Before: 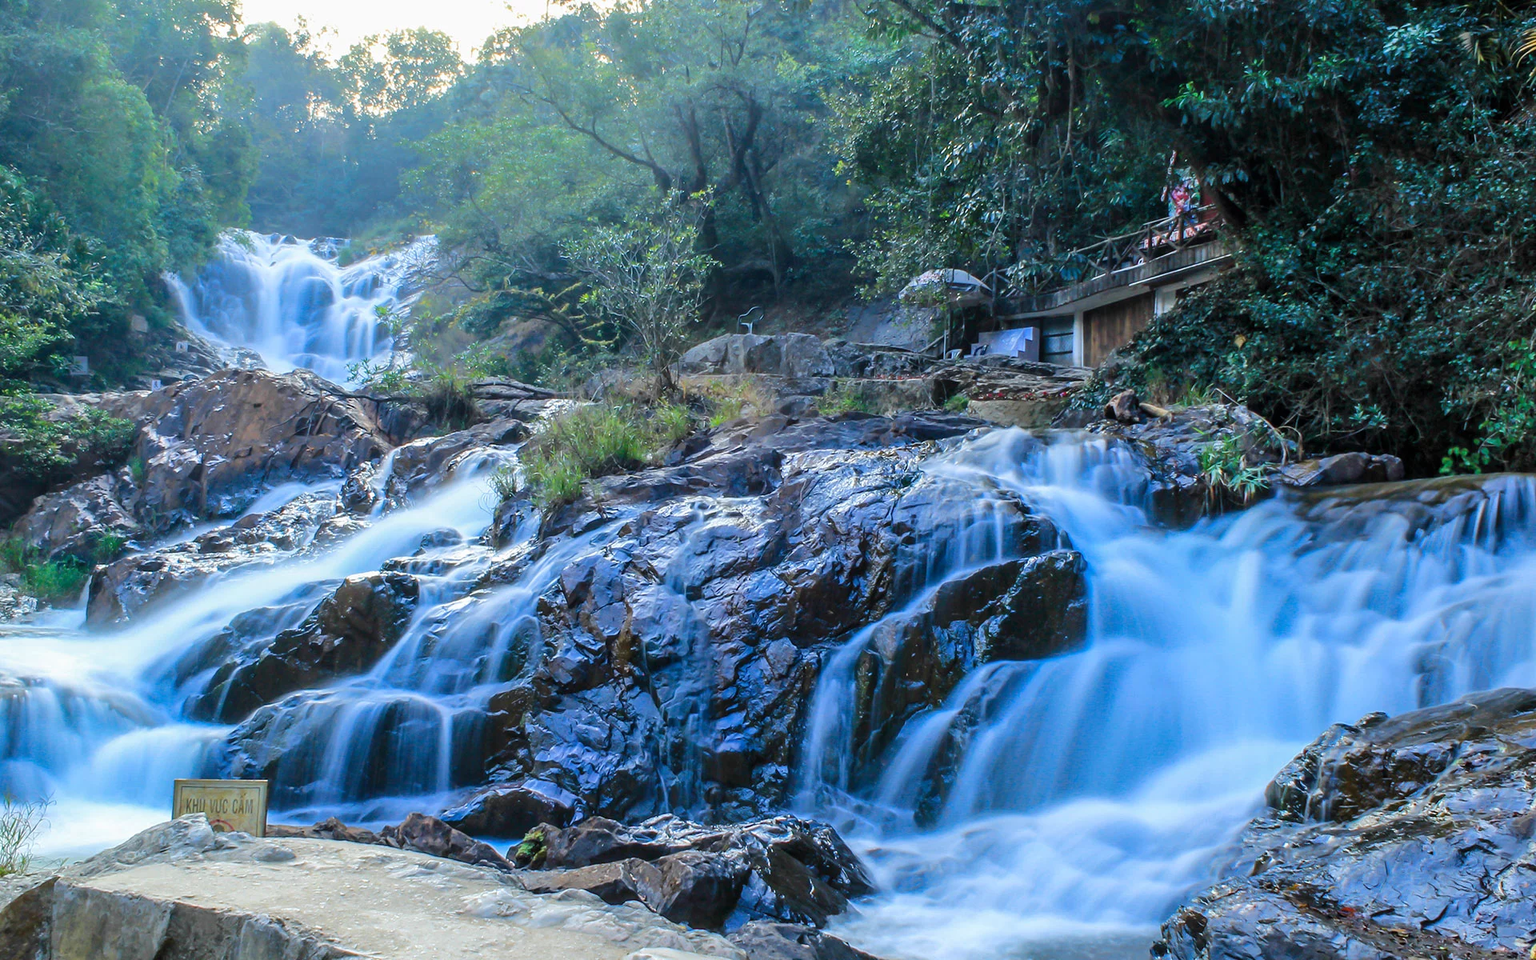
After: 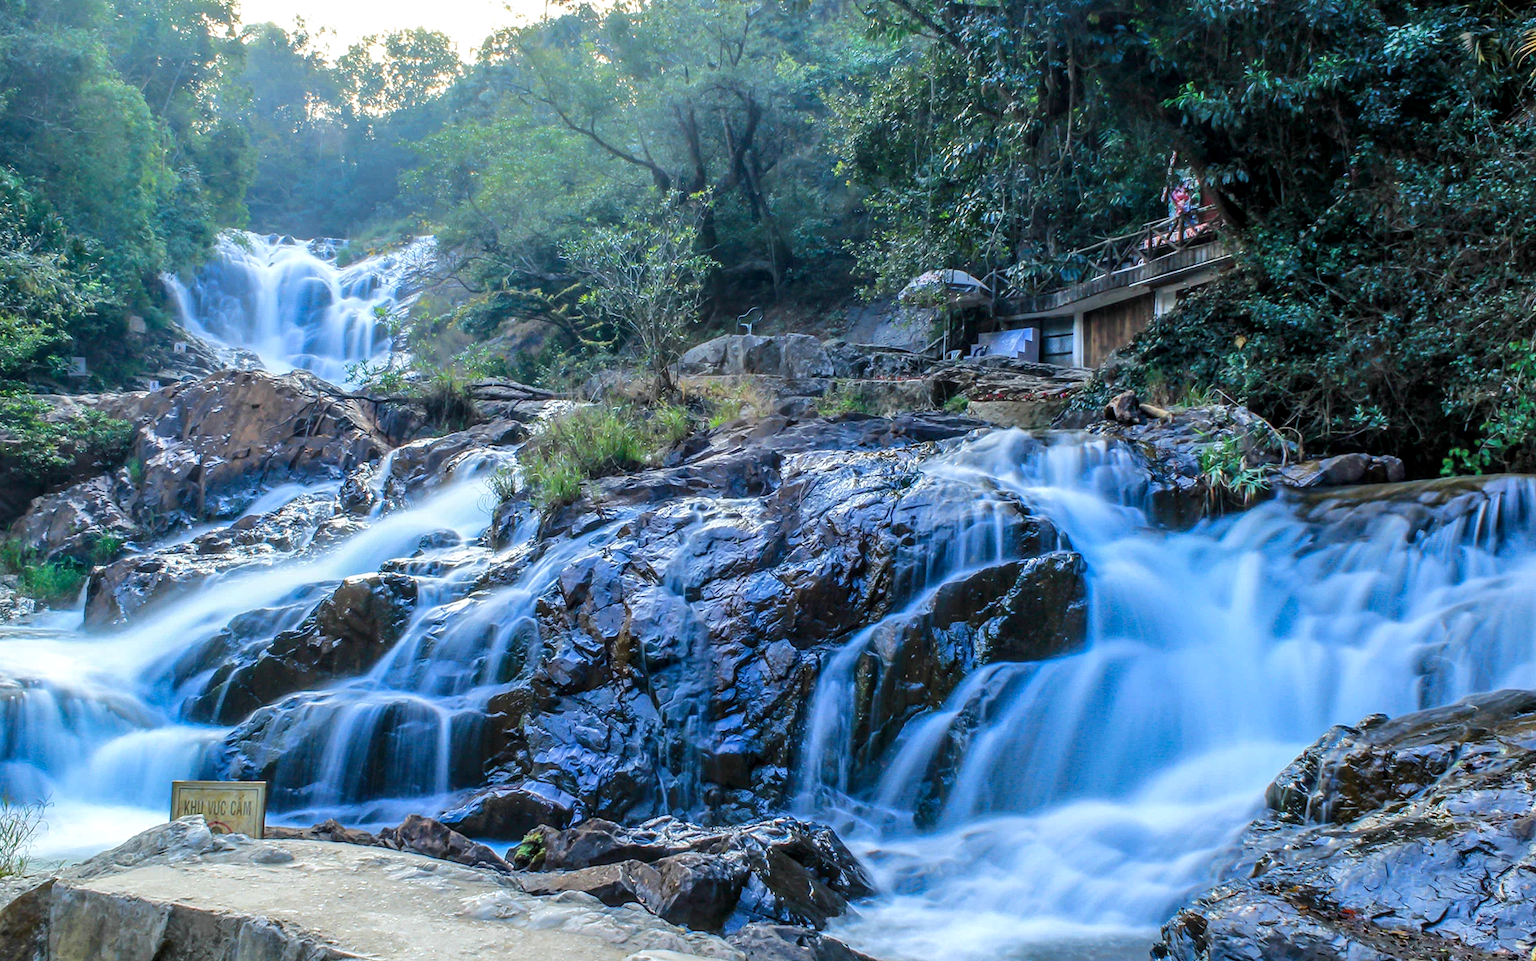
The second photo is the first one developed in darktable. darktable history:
local contrast: on, module defaults
crop and rotate: left 0.183%, bottom 0.012%
